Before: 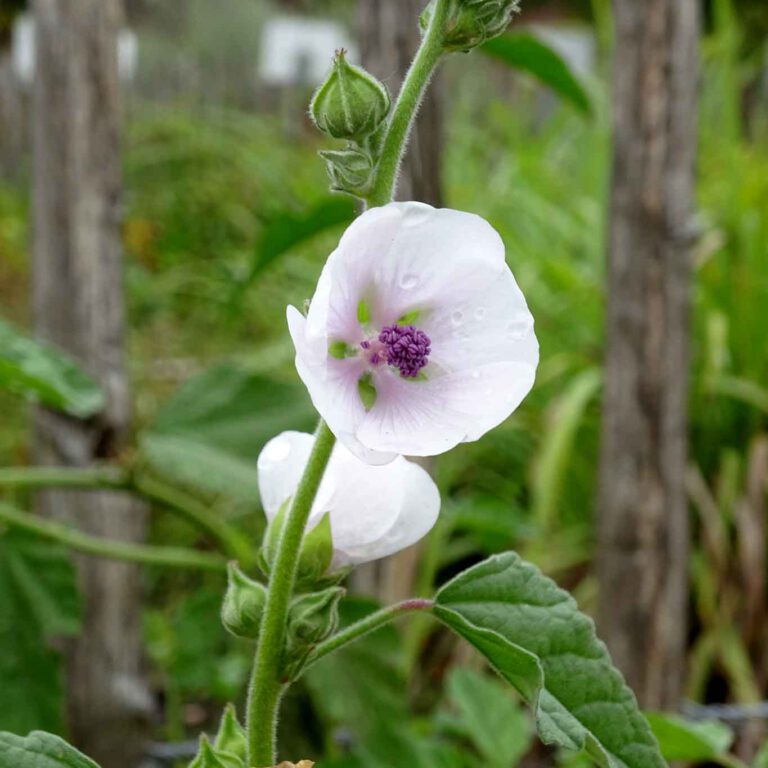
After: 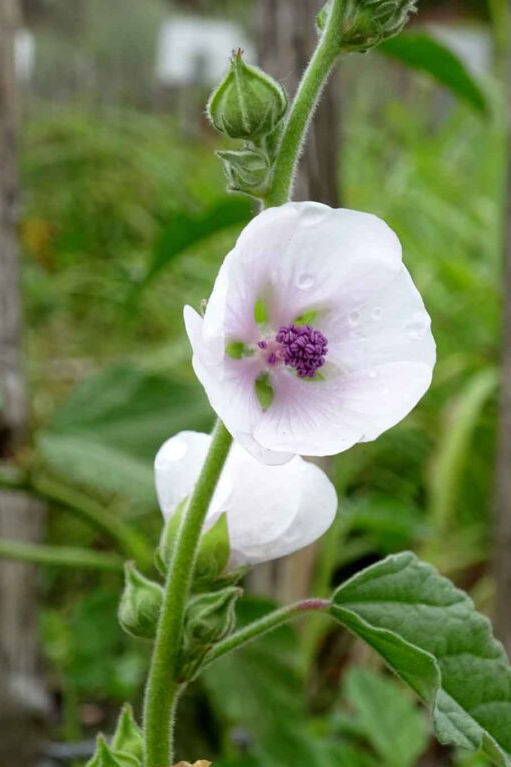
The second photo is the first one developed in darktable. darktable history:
crop and rotate: left 13.416%, right 19.954%
